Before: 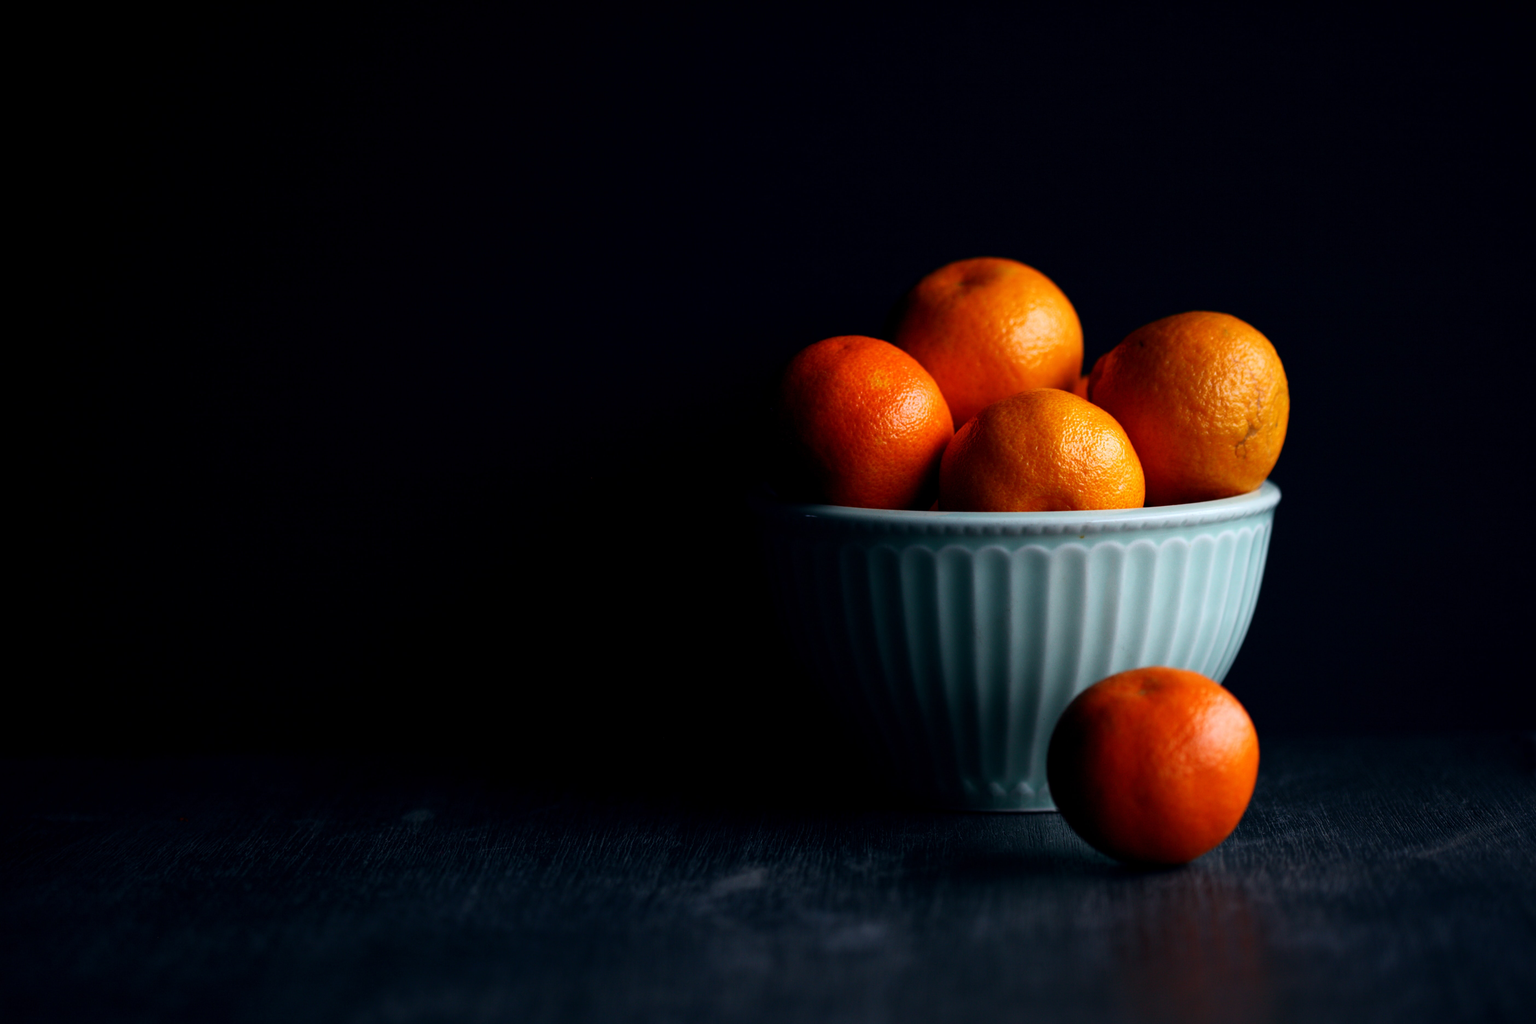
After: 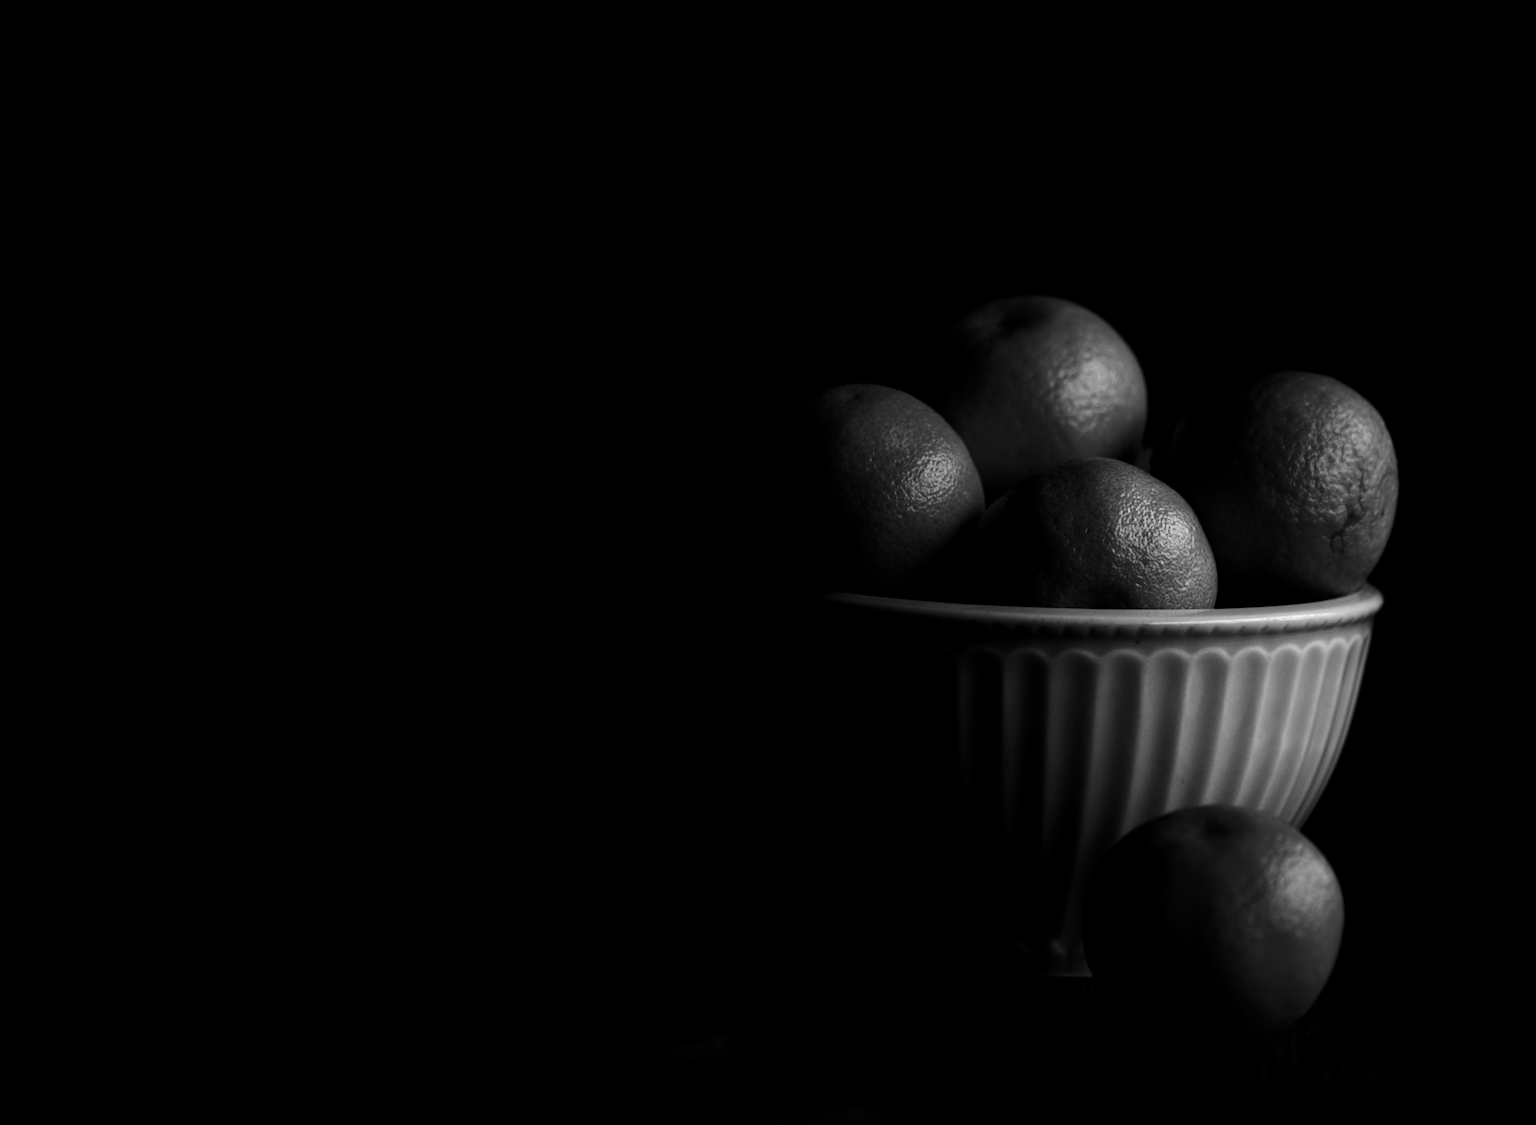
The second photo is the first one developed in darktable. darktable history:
rotate and perspective: rotation 2.27°, automatic cropping off
local contrast: highlights 100%, shadows 100%, detail 120%, midtone range 0.2
contrast brightness saturation: contrast 0.02, brightness -1, saturation -1
crop: left 11.225%, top 5.381%, right 9.565%, bottom 10.314%
